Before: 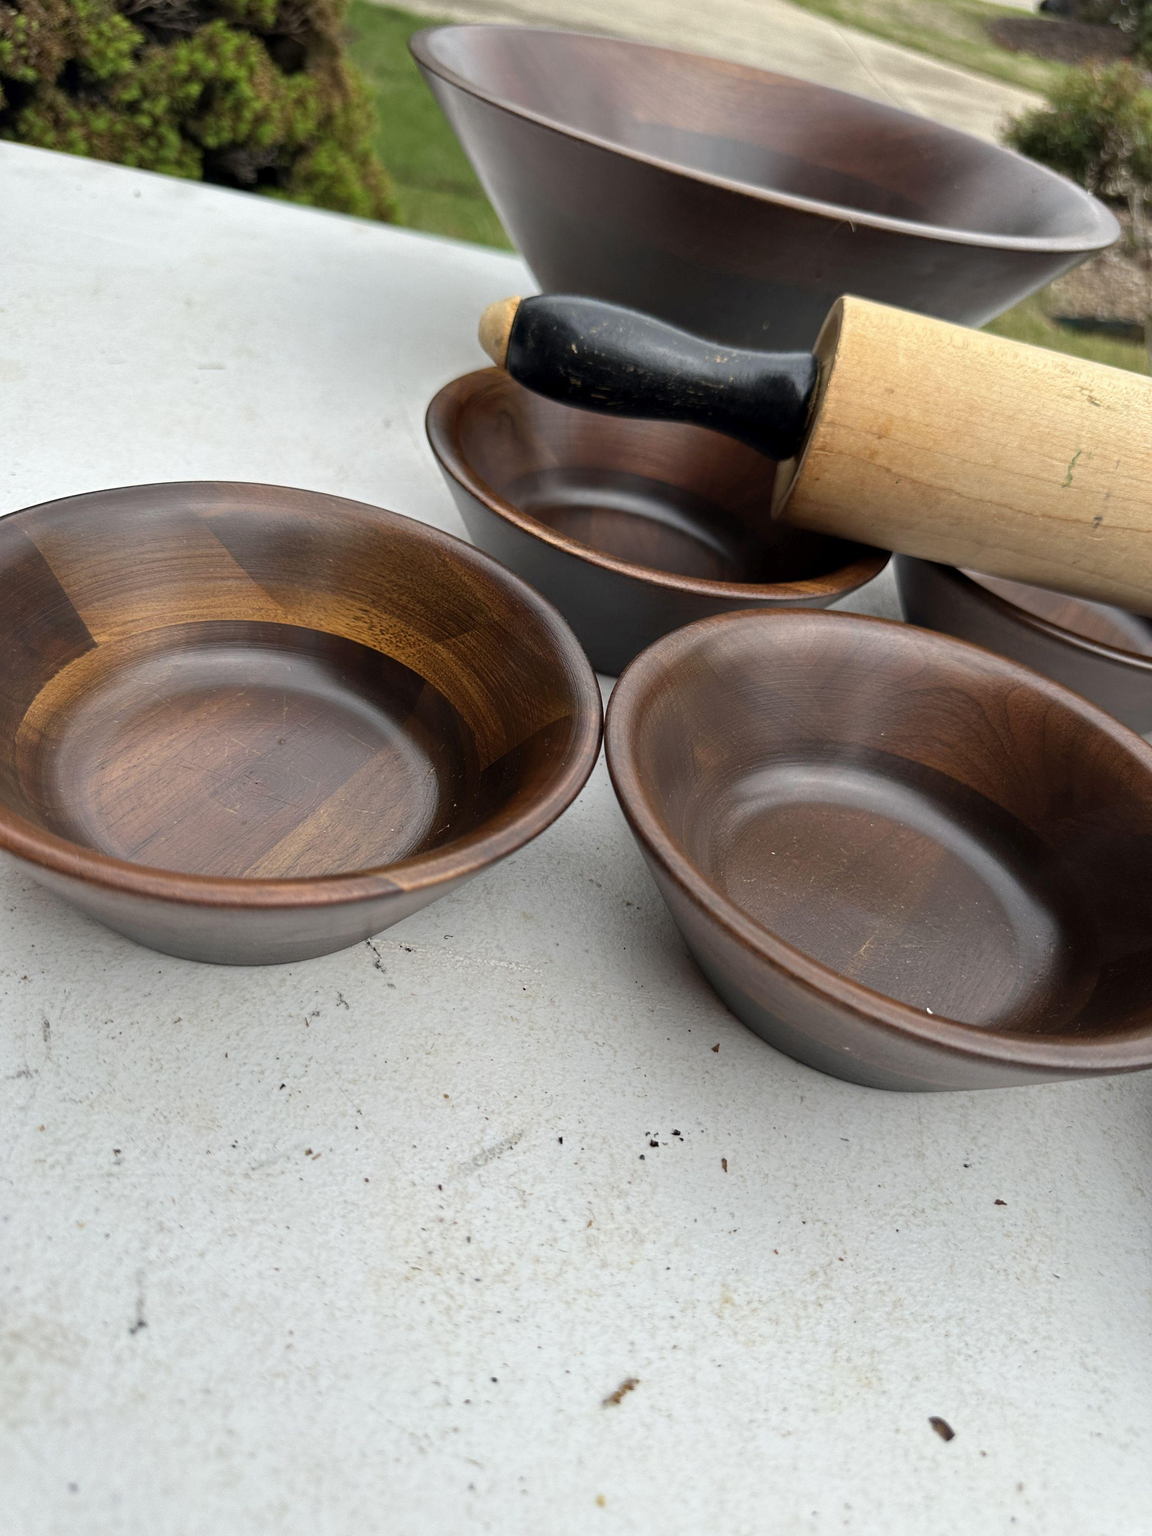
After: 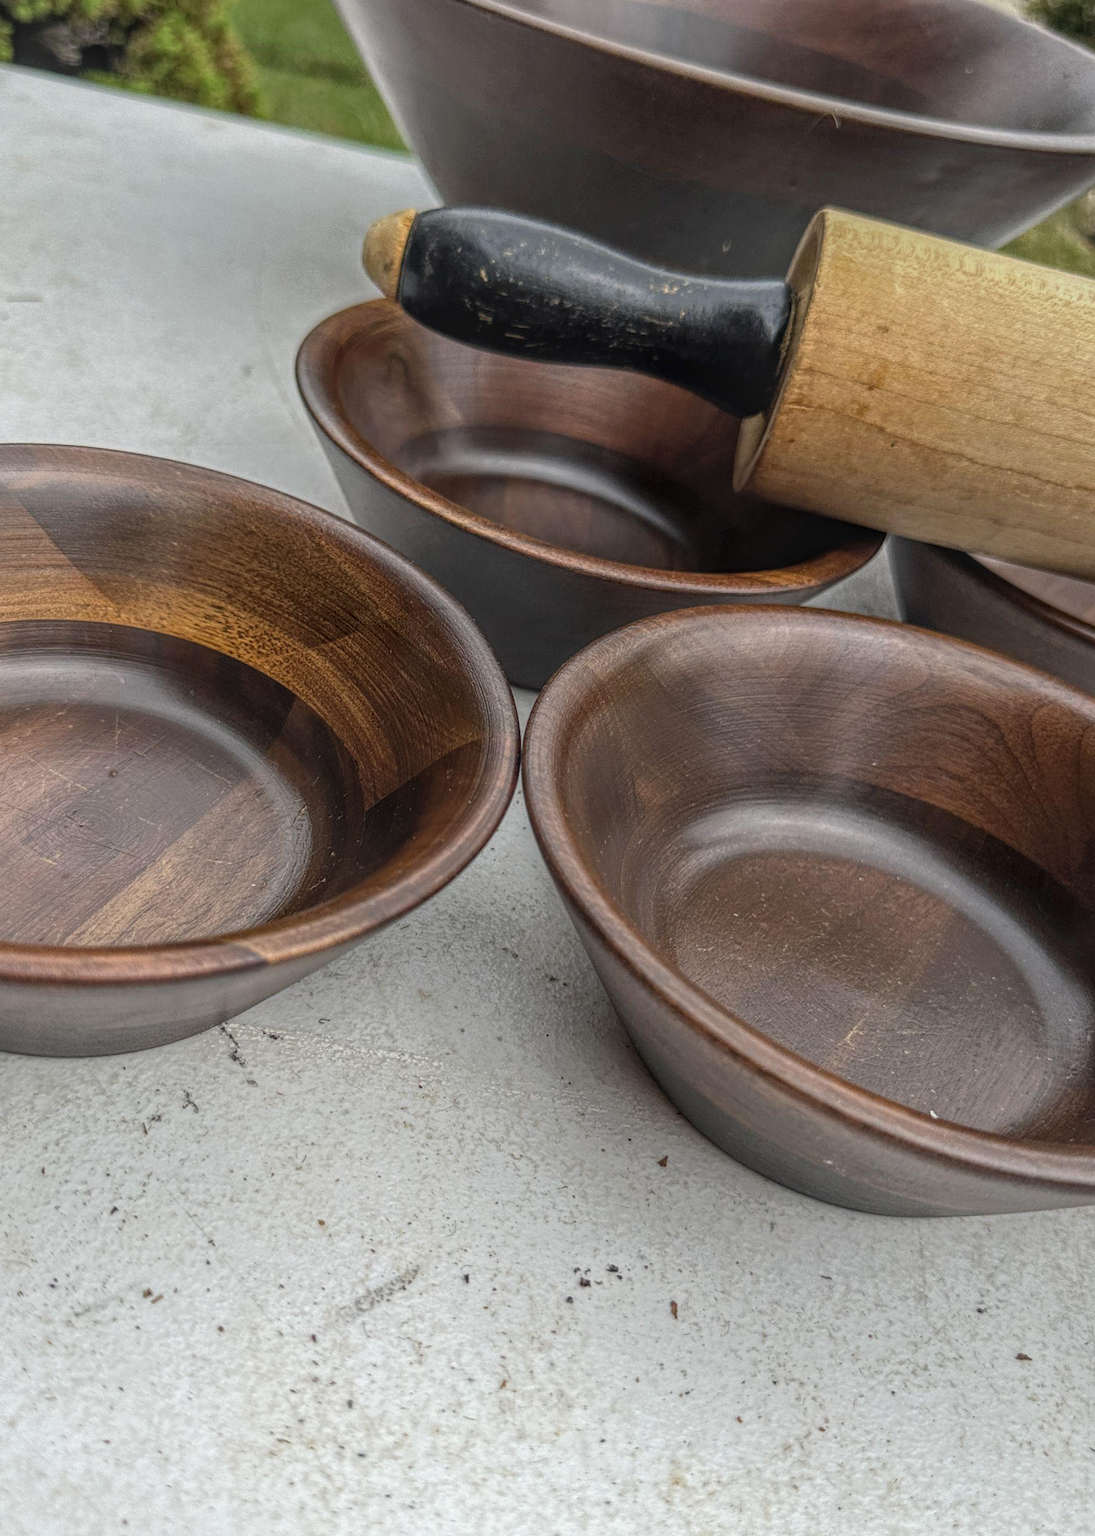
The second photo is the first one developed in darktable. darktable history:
crop: left 16.742%, top 8.567%, right 8.19%, bottom 12.479%
local contrast: highlights 20%, shadows 29%, detail 201%, midtone range 0.2
base curve: curves: ch0 [(0, 0) (0.989, 0.992)], preserve colors none
